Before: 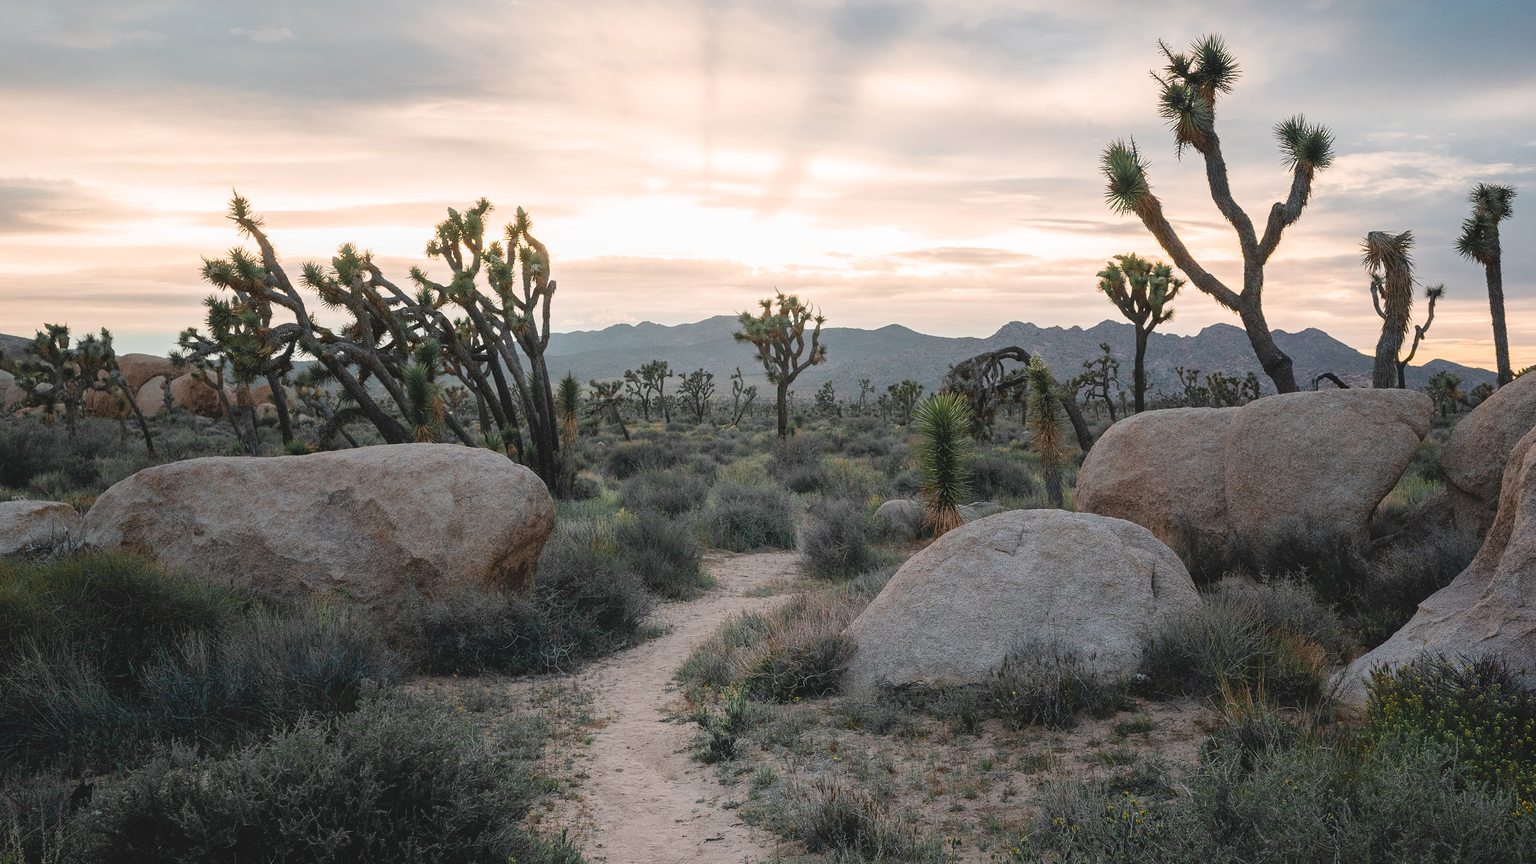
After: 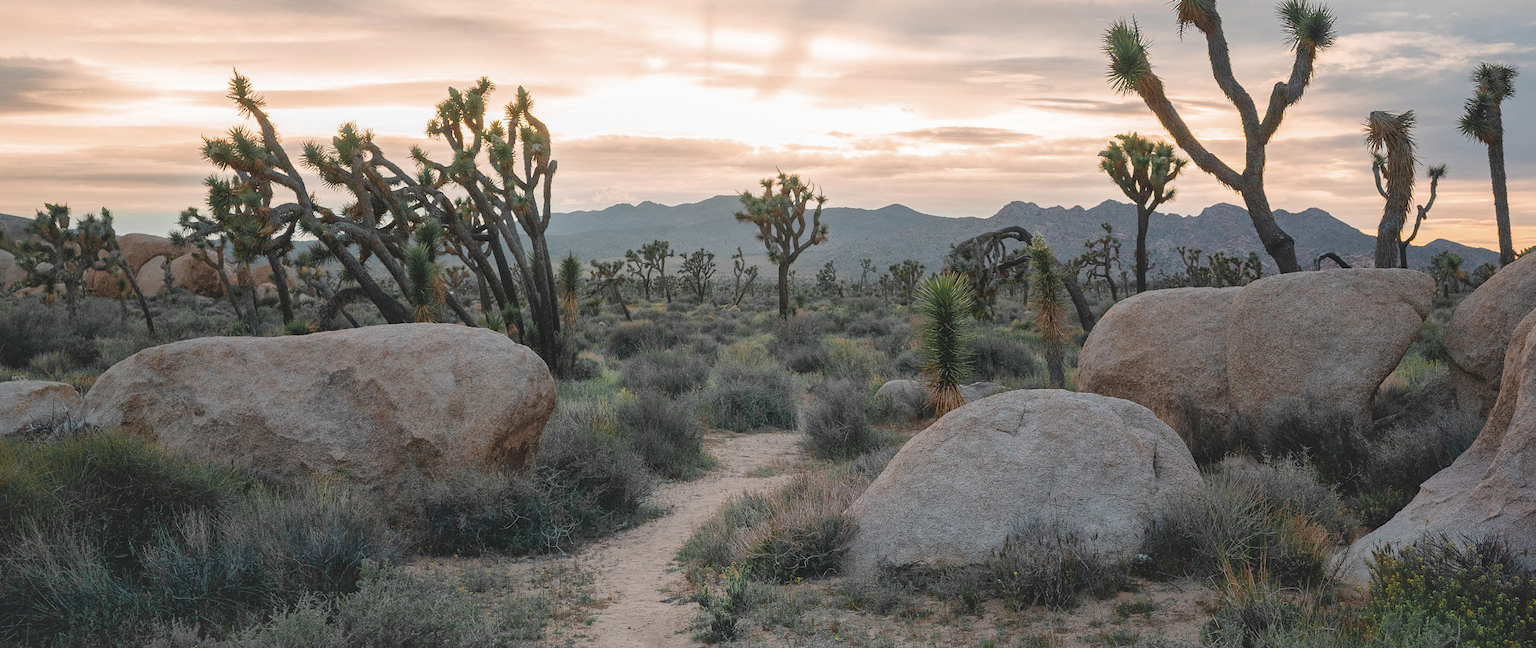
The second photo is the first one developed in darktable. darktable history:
shadows and highlights: on, module defaults
crop: top 14.01%, bottom 11.022%
